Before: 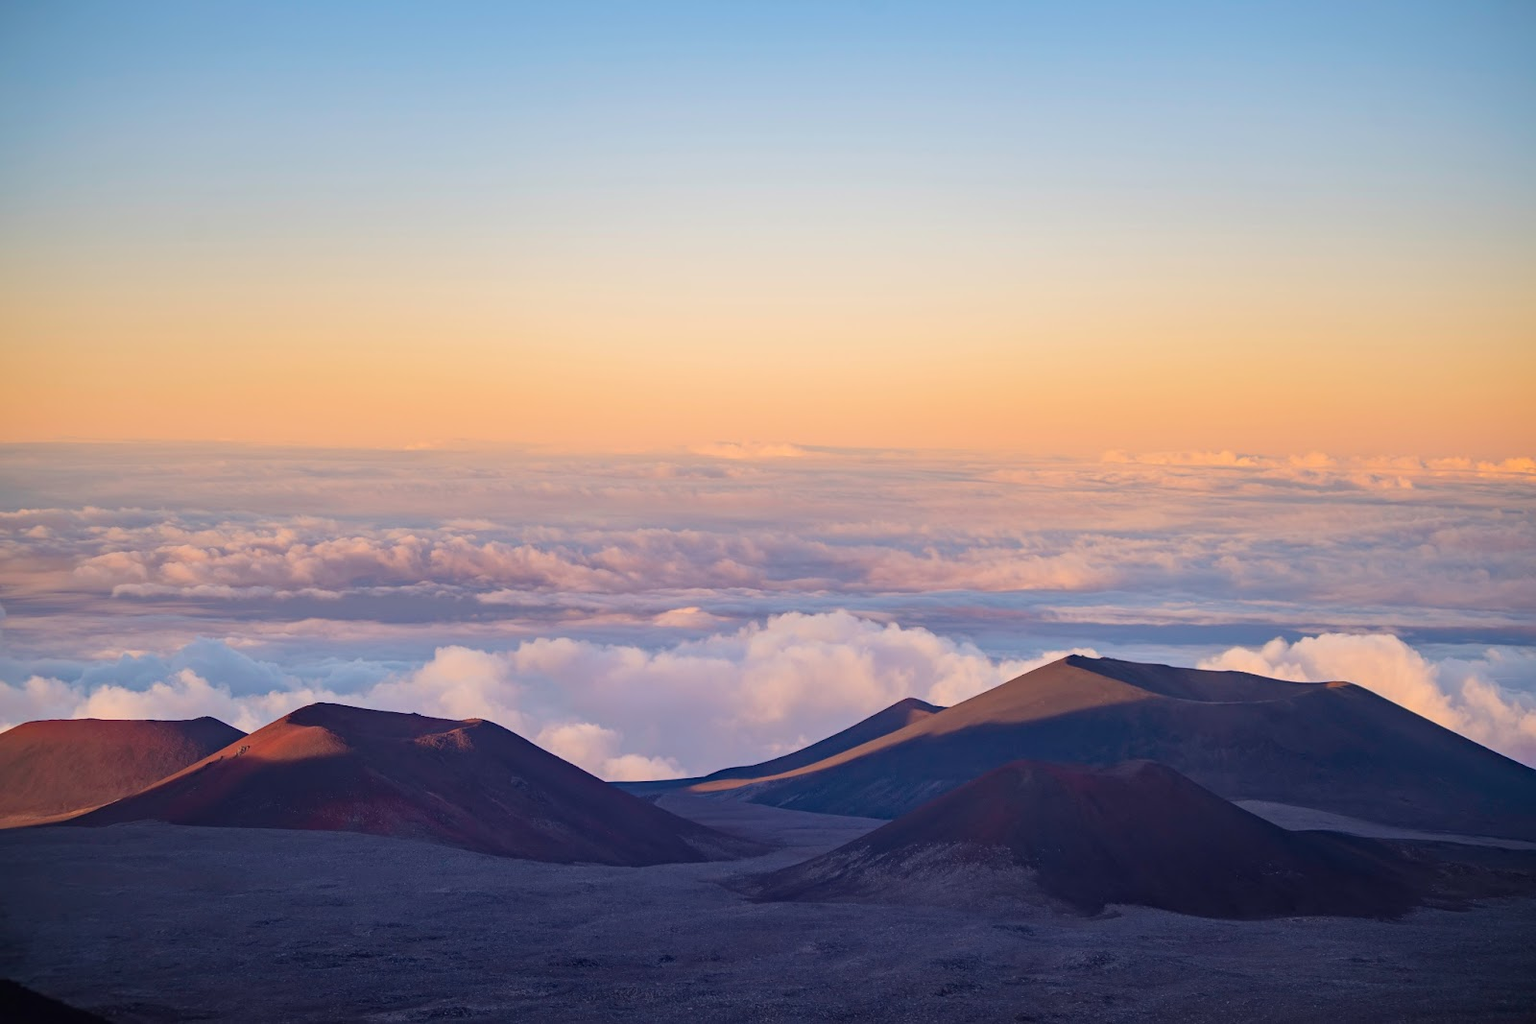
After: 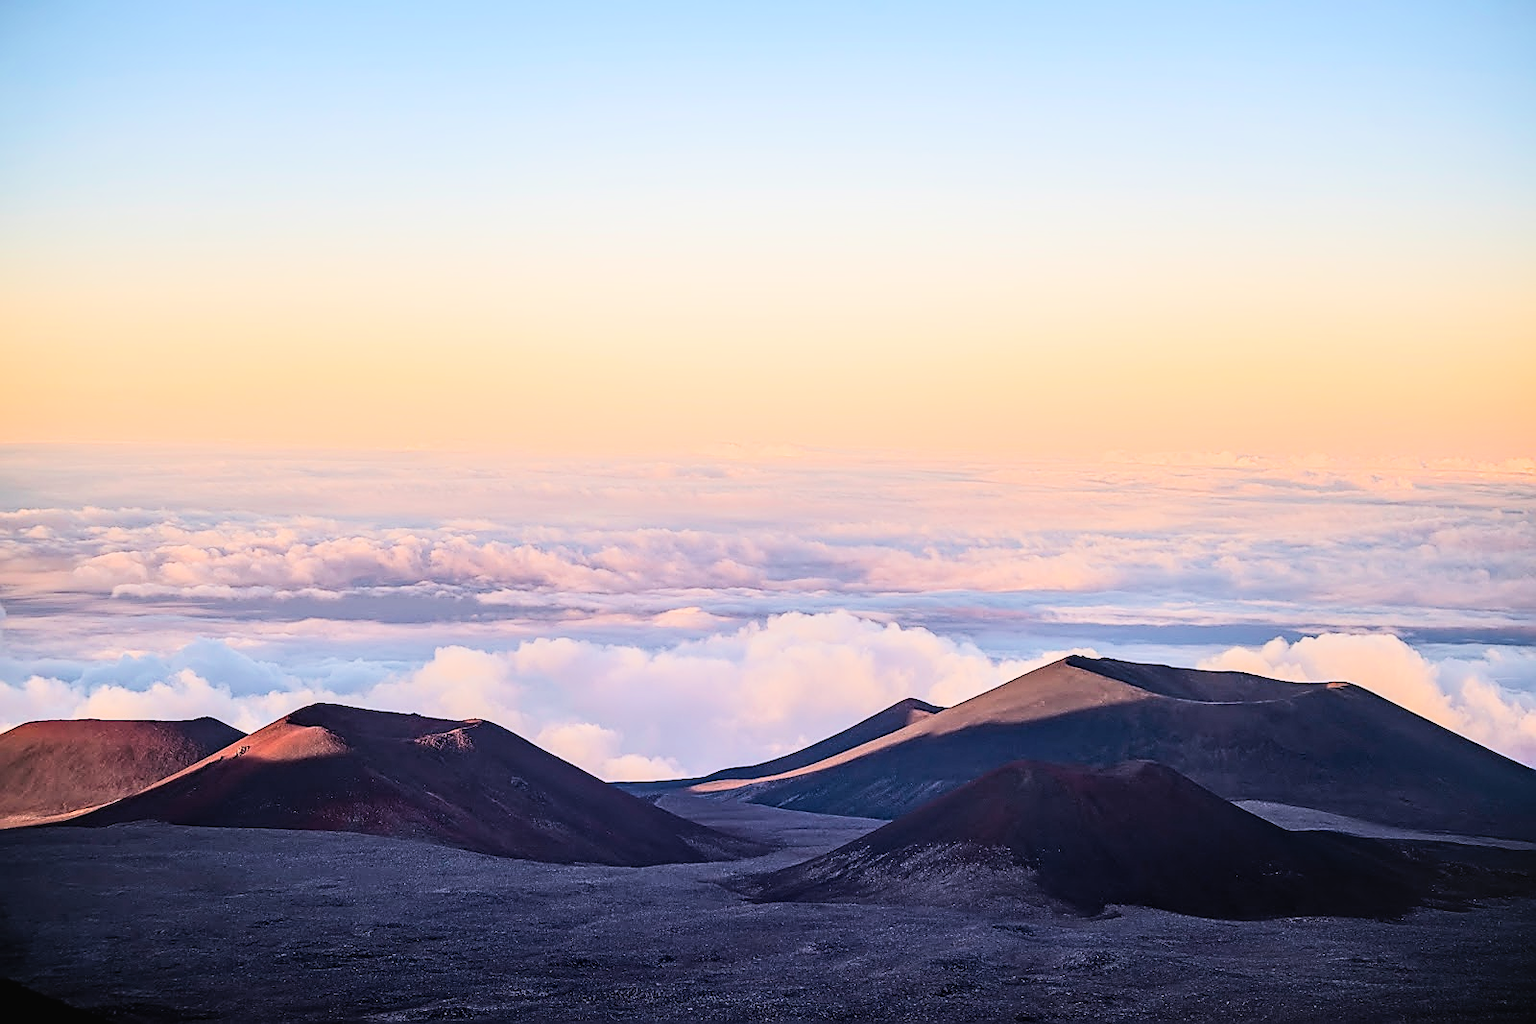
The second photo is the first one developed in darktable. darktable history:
local contrast: detail 130%
exposure: exposure 0.556 EV, compensate highlight preservation false
contrast brightness saturation: contrast 0.24, brightness 0.09
sharpen: radius 1.4, amount 1.25, threshold 0.7
filmic rgb: black relative exposure -5 EV, hardness 2.88, contrast 1.4
